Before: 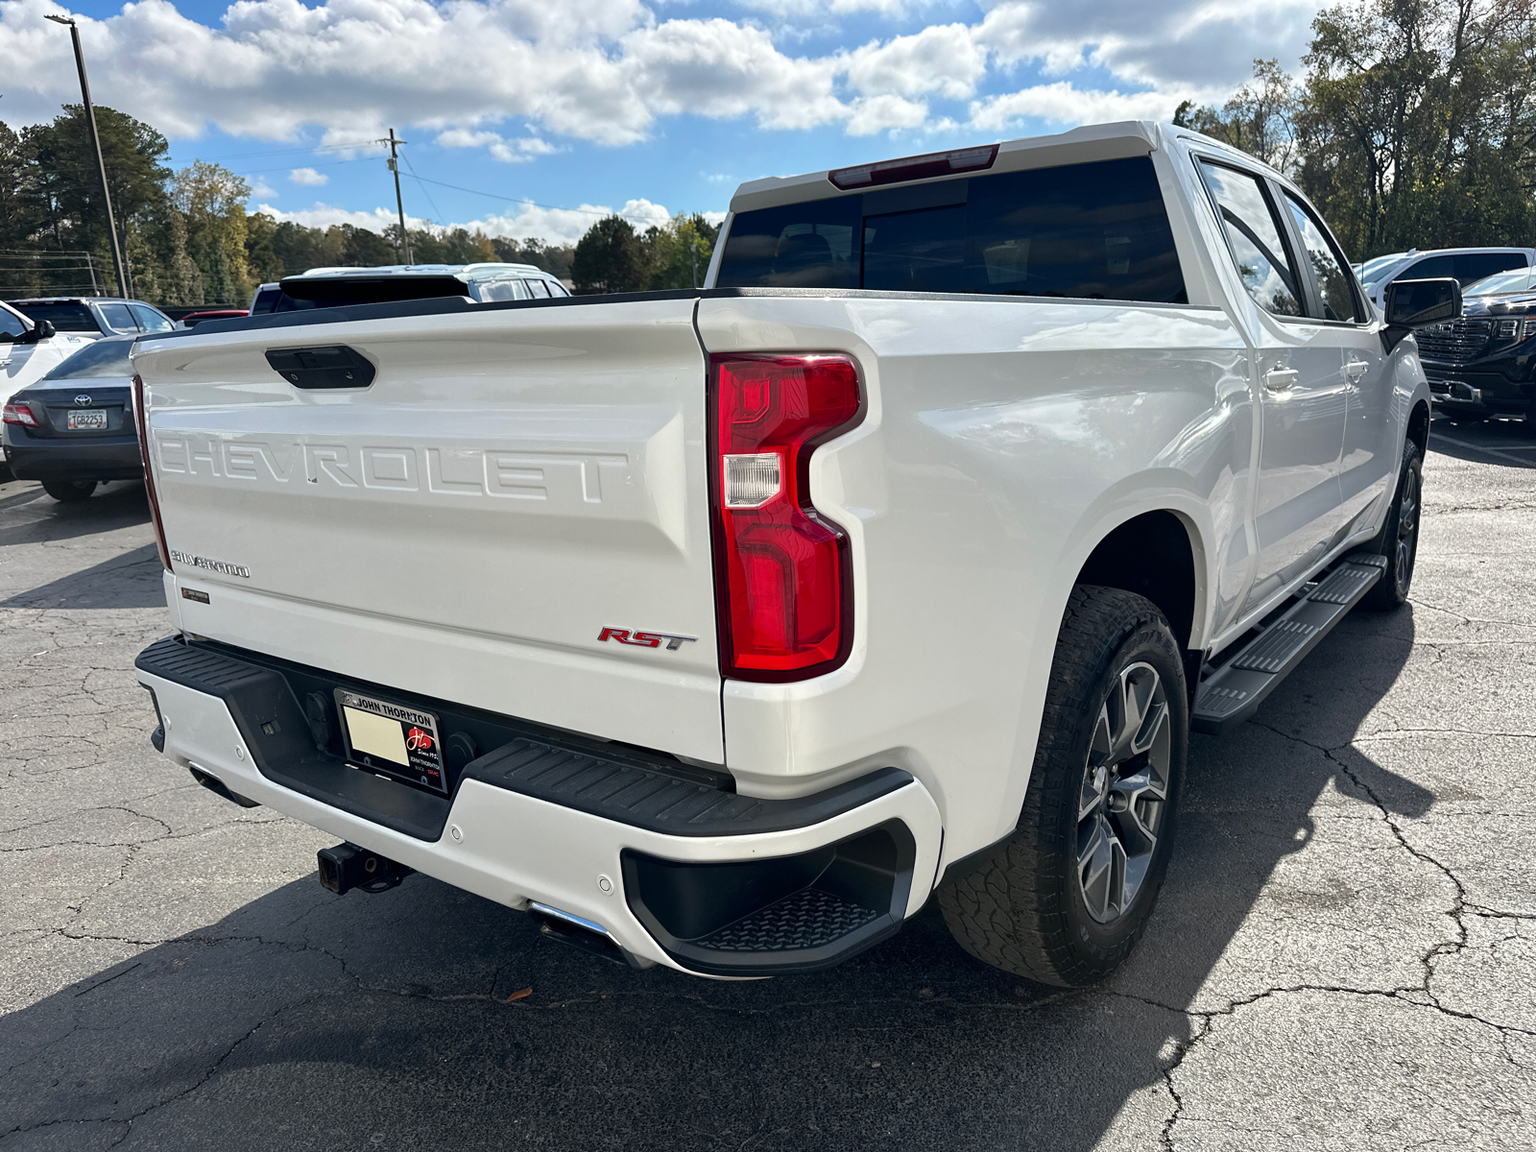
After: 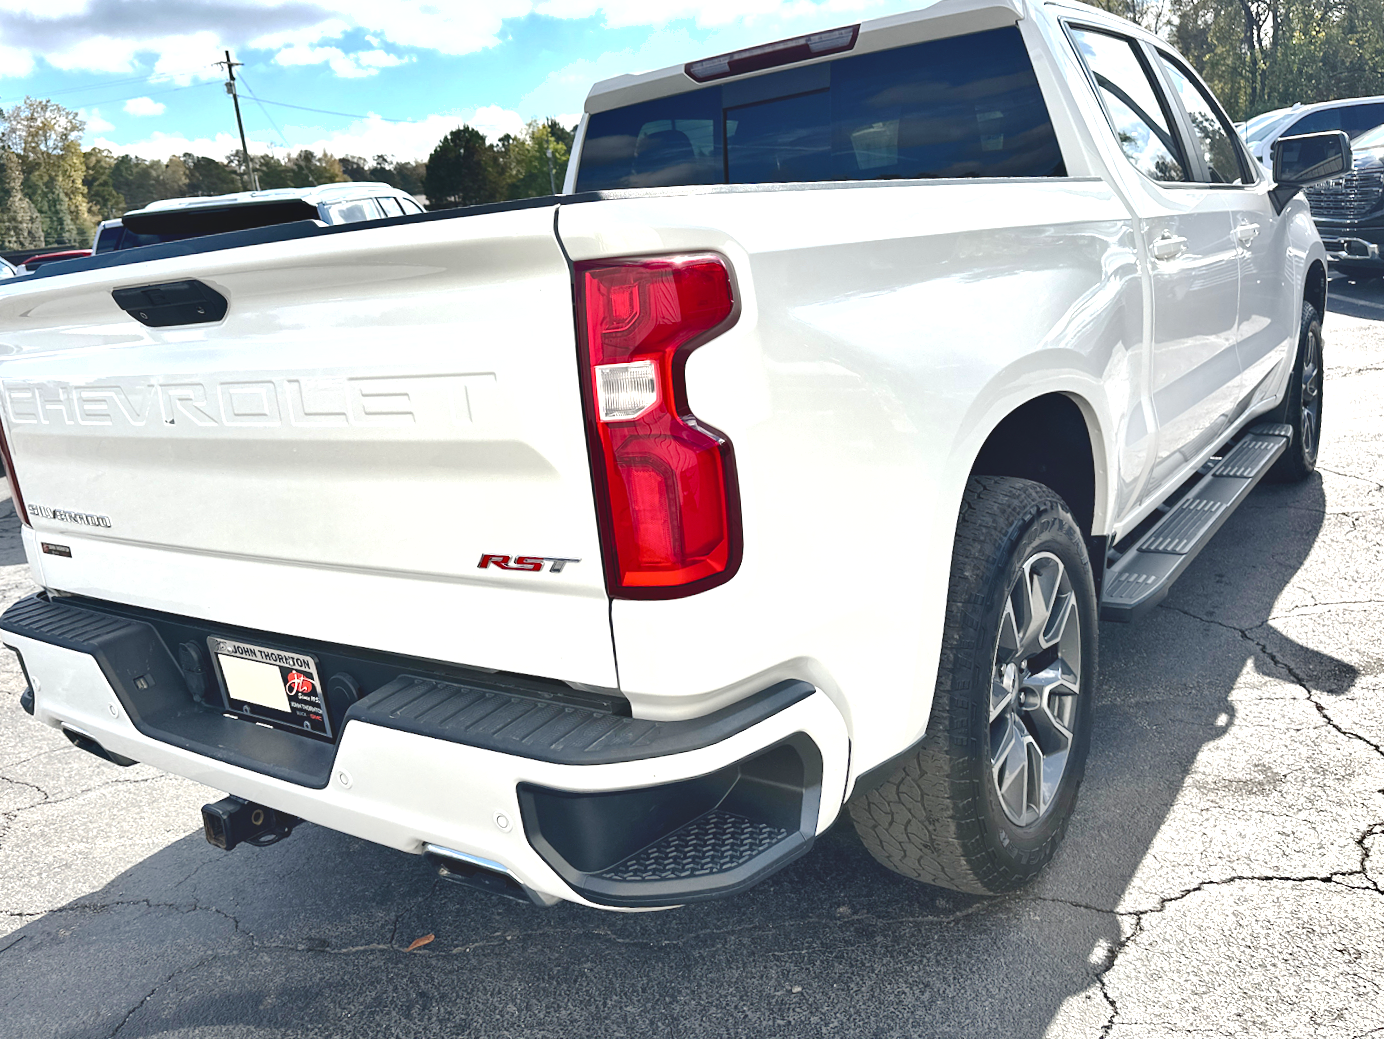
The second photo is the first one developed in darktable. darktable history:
shadows and highlights: shadows 60.32, soften with gaussian
base curve: curves: ch0 [(0, 0) (0.158, 0.273) (0.879, 0.895) (1, 1)], preserve colors none
exposure: black level correction -0.005, exposure 1.001 EV, compensate exposure bias true, compensate highlight preservation false
crop and rotate: angle 3.89°, left 5.859%, top 5.698%
